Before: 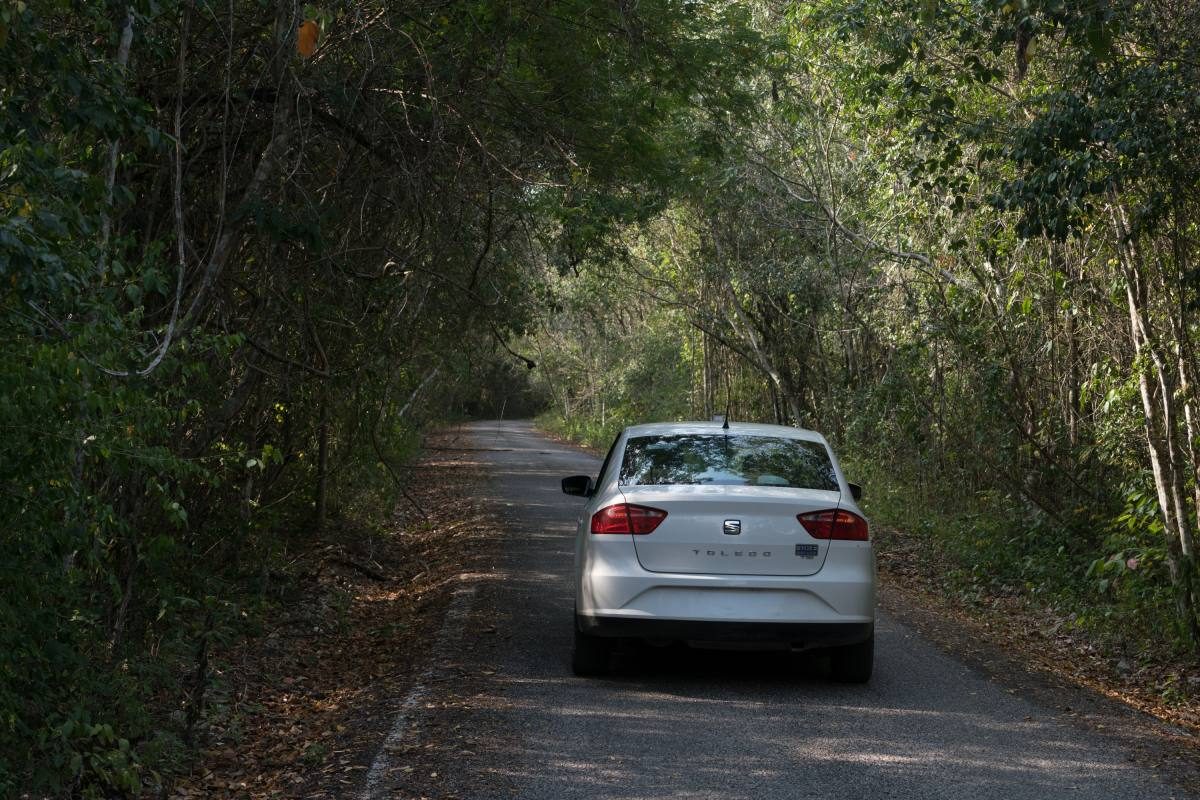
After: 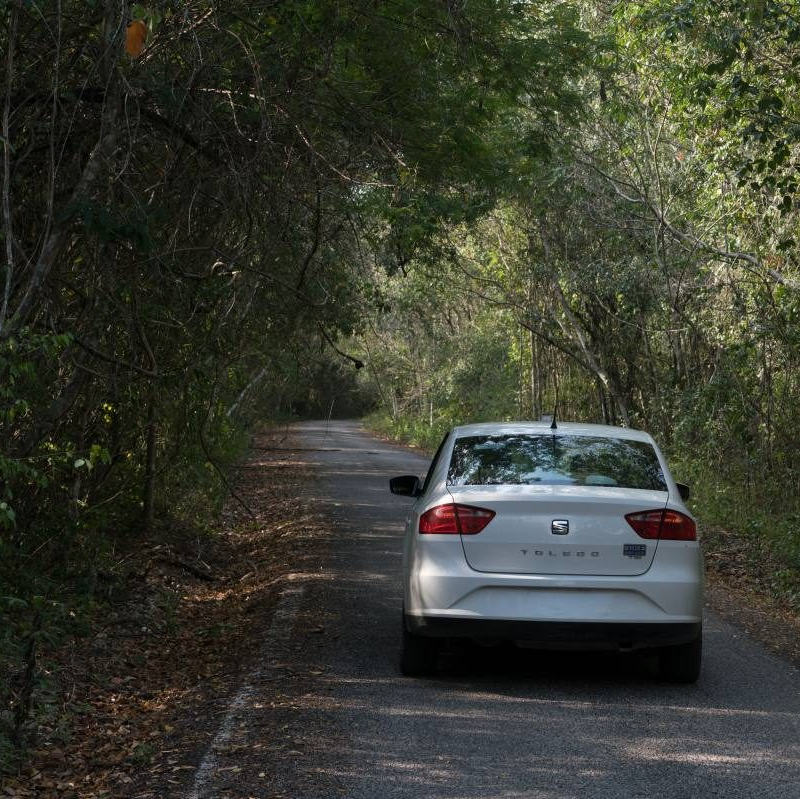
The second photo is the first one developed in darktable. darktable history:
tone equalizer: edges refinement/feathering 500, mask exposure compensation -1.57 EV, preserve details no
crop and rotate: left 14.37%, right 18.945%
